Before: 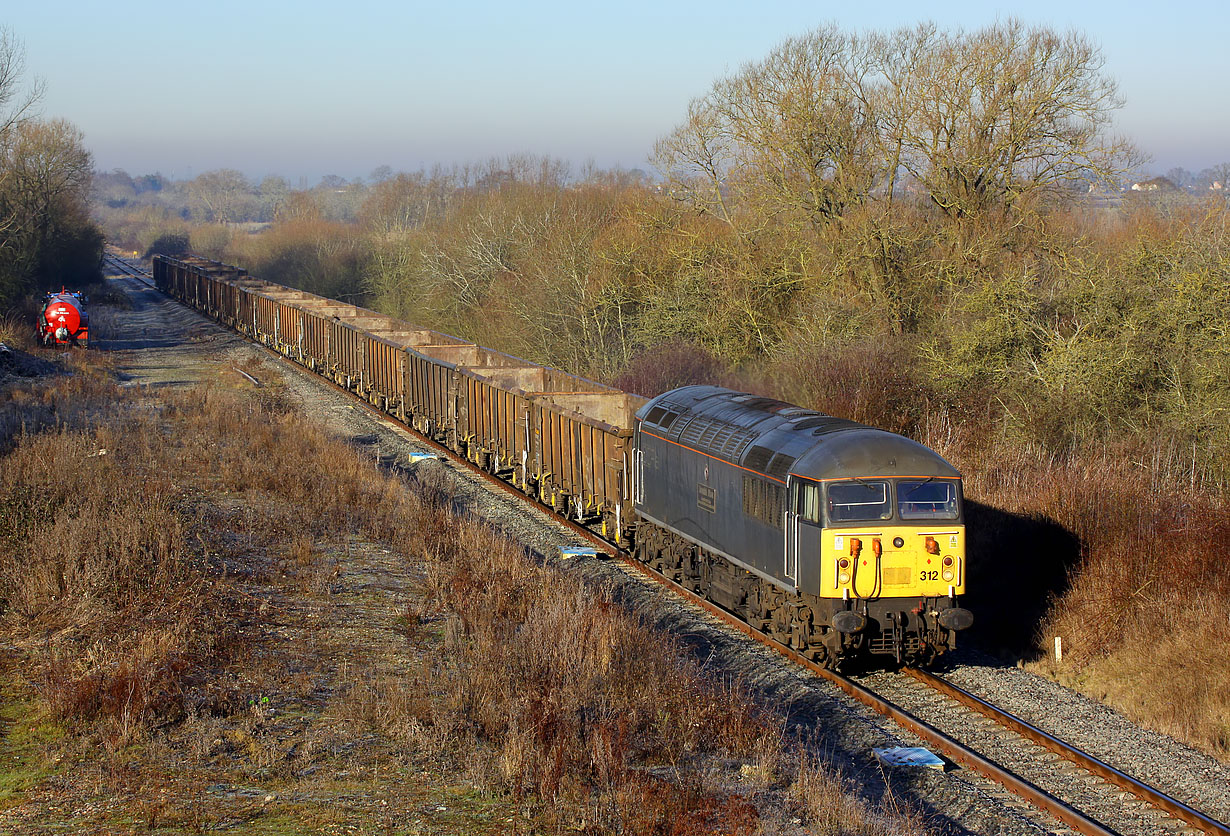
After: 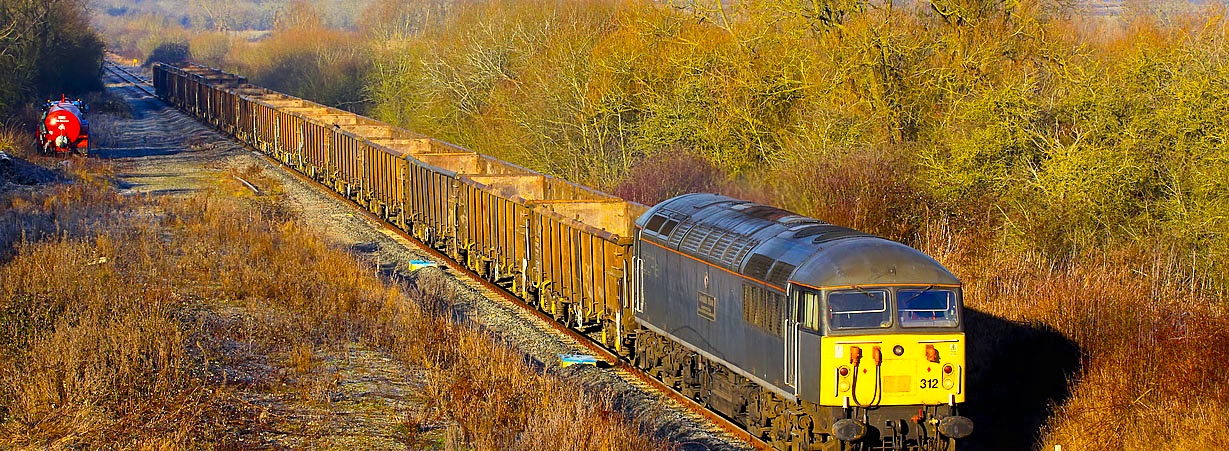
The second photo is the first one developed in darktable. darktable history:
crop and rotate: top 23.015%, bottom 22.945%
contrast brightness saturation: contrast 0.201, brightness 0.158, saturation 0.224
color balance rgb: highlights gain › chroma 3.092%, highlights gain › hue 76.06°, linear chroma grading › global chroma 14.421%, perceptual saturation grading › global saturation 30.034%
sharpen: amount 0.207
